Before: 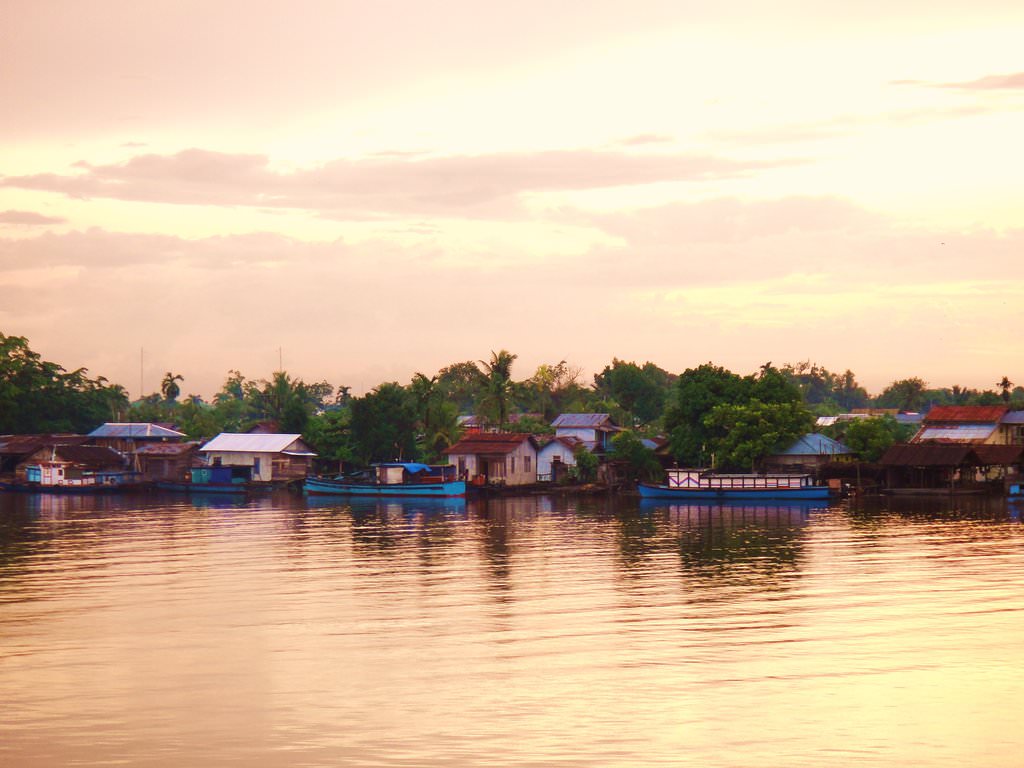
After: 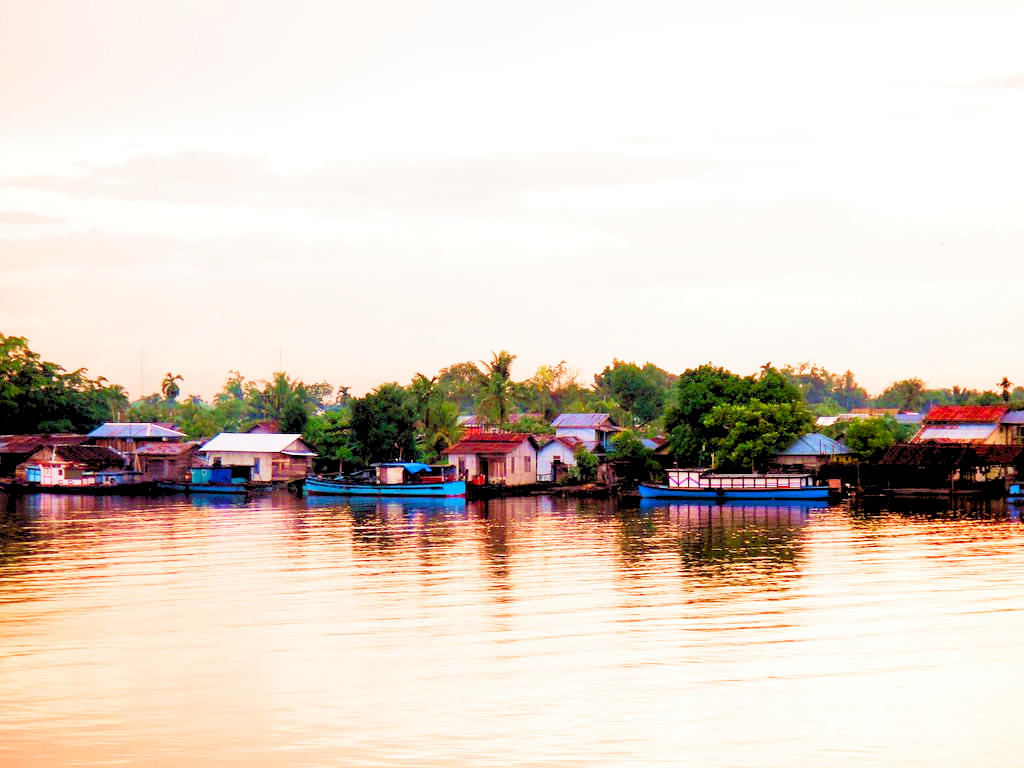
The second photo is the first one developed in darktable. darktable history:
filmic rgb: middle gray luminance 12.74%, black relative exposure -10.13 EV, white relative exposure 3.47 EV, threshold 6 EV, target black luminance 0%, hardness 5.74, latitude 44.69%, contrast 1.221, highlights saturation mix 5%, shadows ↔ highlights balance 26.78%, add noise in highlights 0, preserve chrominance no, color science v3 (2019), use custom middle-gray values true, iterations of high-quality reconstruction 0, contrast in highlights soft, enable highlight reconstruction true
levels: levels [0.093, 0.434, 0.988]
